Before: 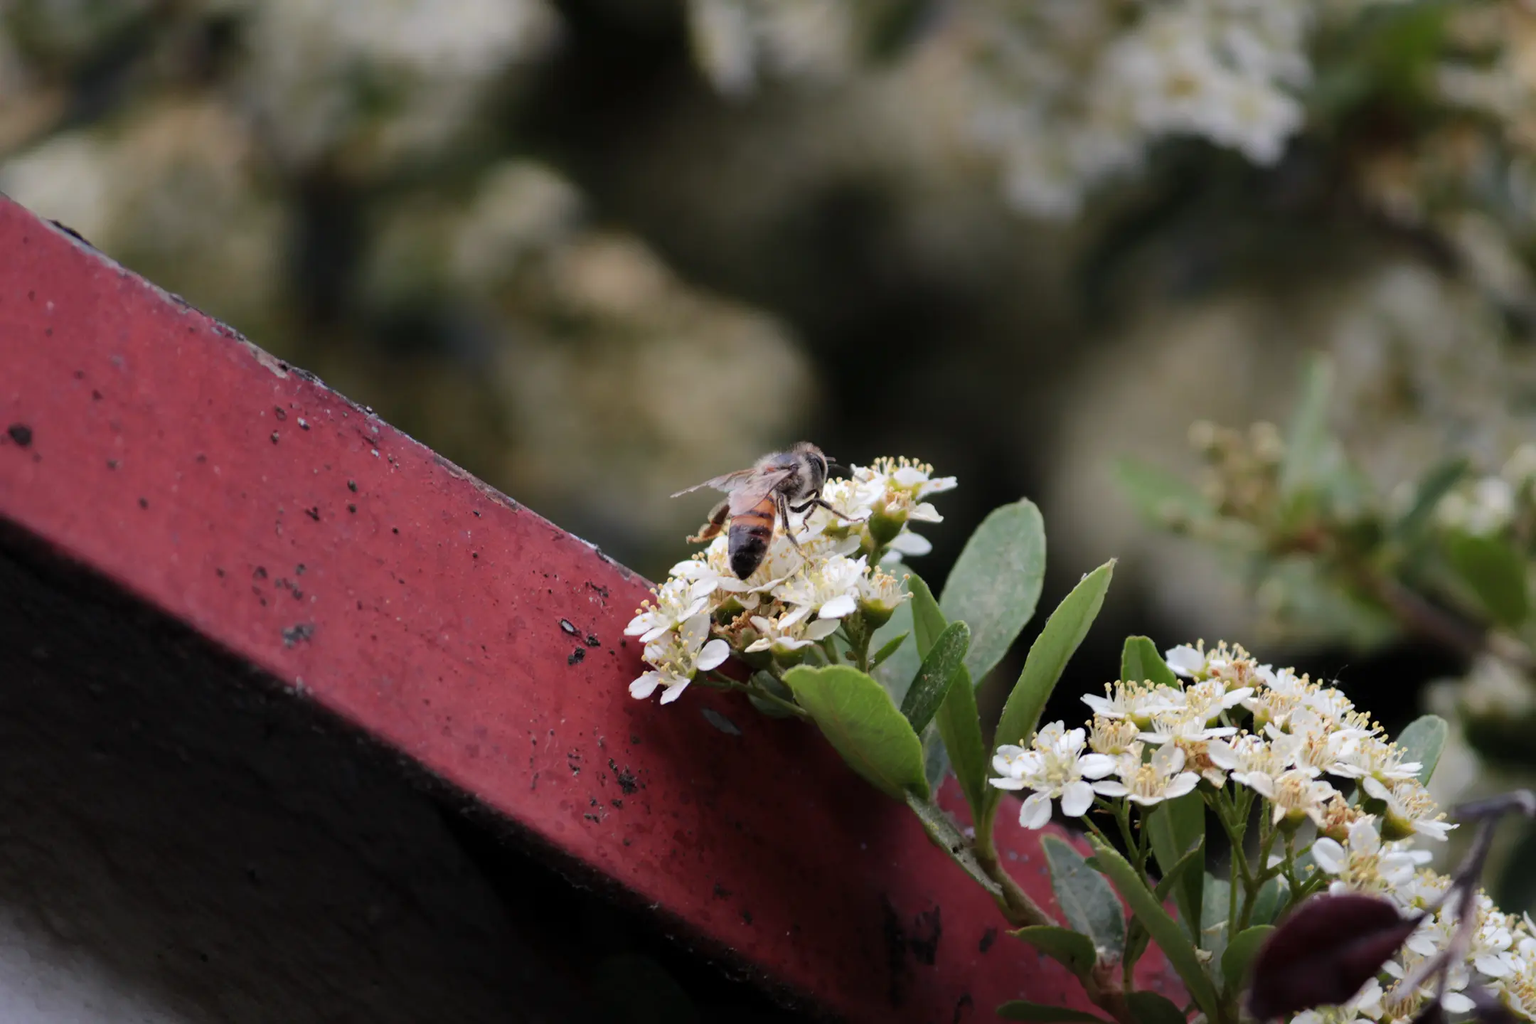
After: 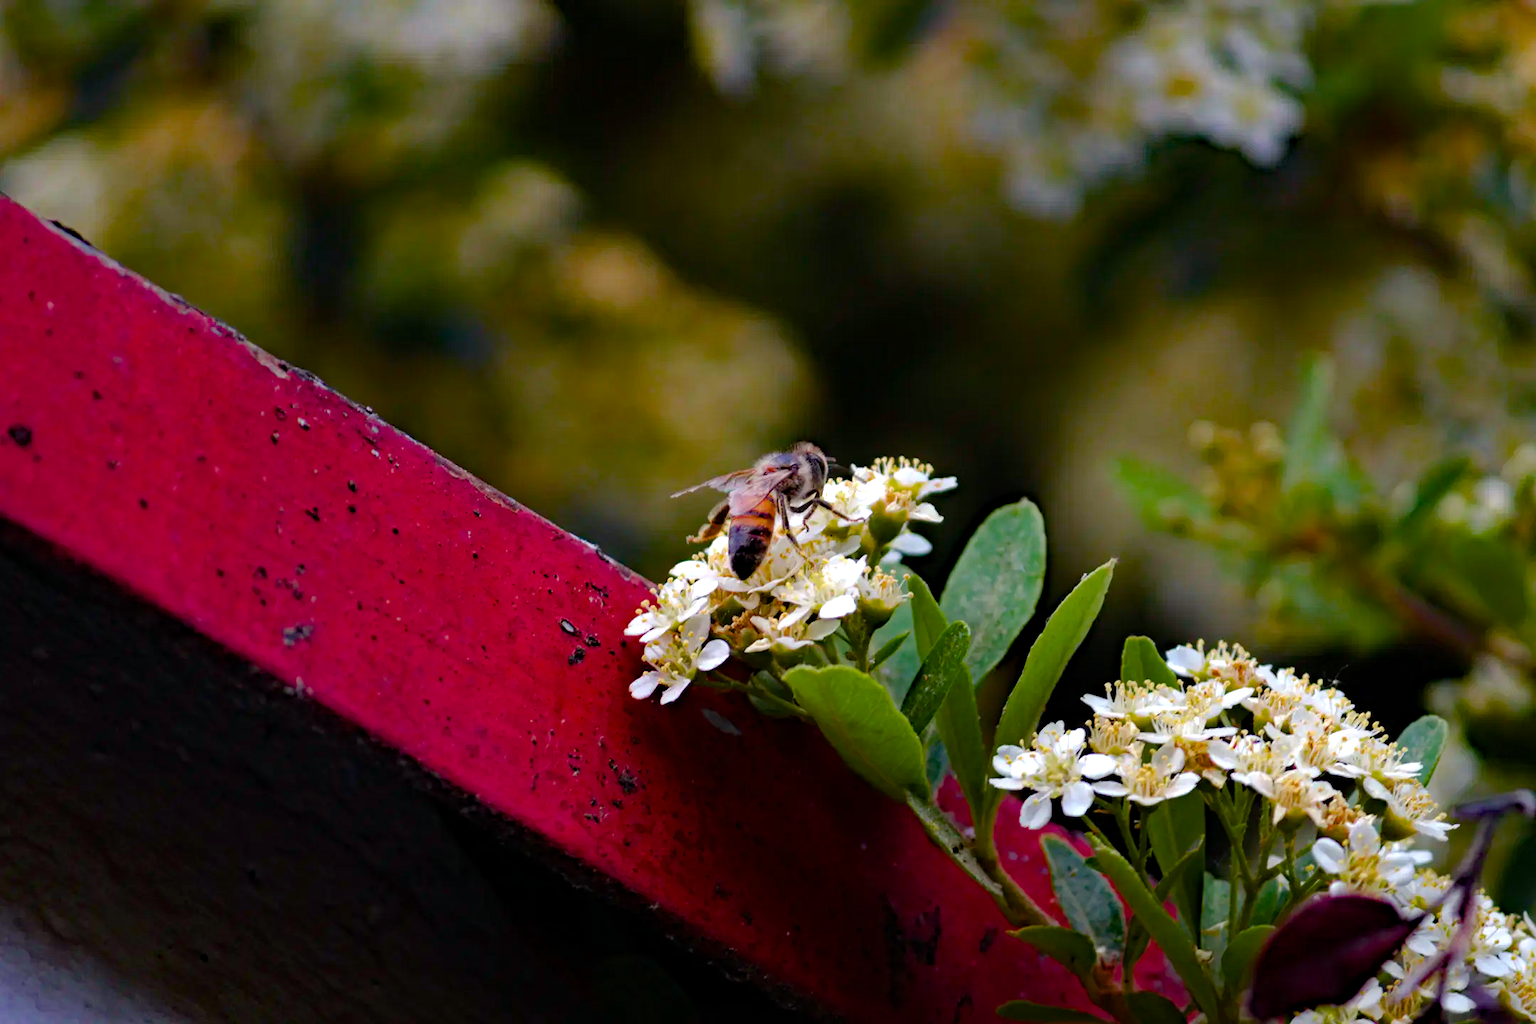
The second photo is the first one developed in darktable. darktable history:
color balance rgb: linear chroma grading › shadows 31.976%, linear chroma grading › global chroma -1.795%, linear chroma grading › mid-tones 4.025%, perceptual saturation grading › global saturation 27.549%, perceptual saturation grading › highlights -25.145%, perceptual saturation grading › shadows 24.912%, global vibrance 20%
haze removal: strength 0.528, distance 0.923, compatibility mode true, adaptive false
